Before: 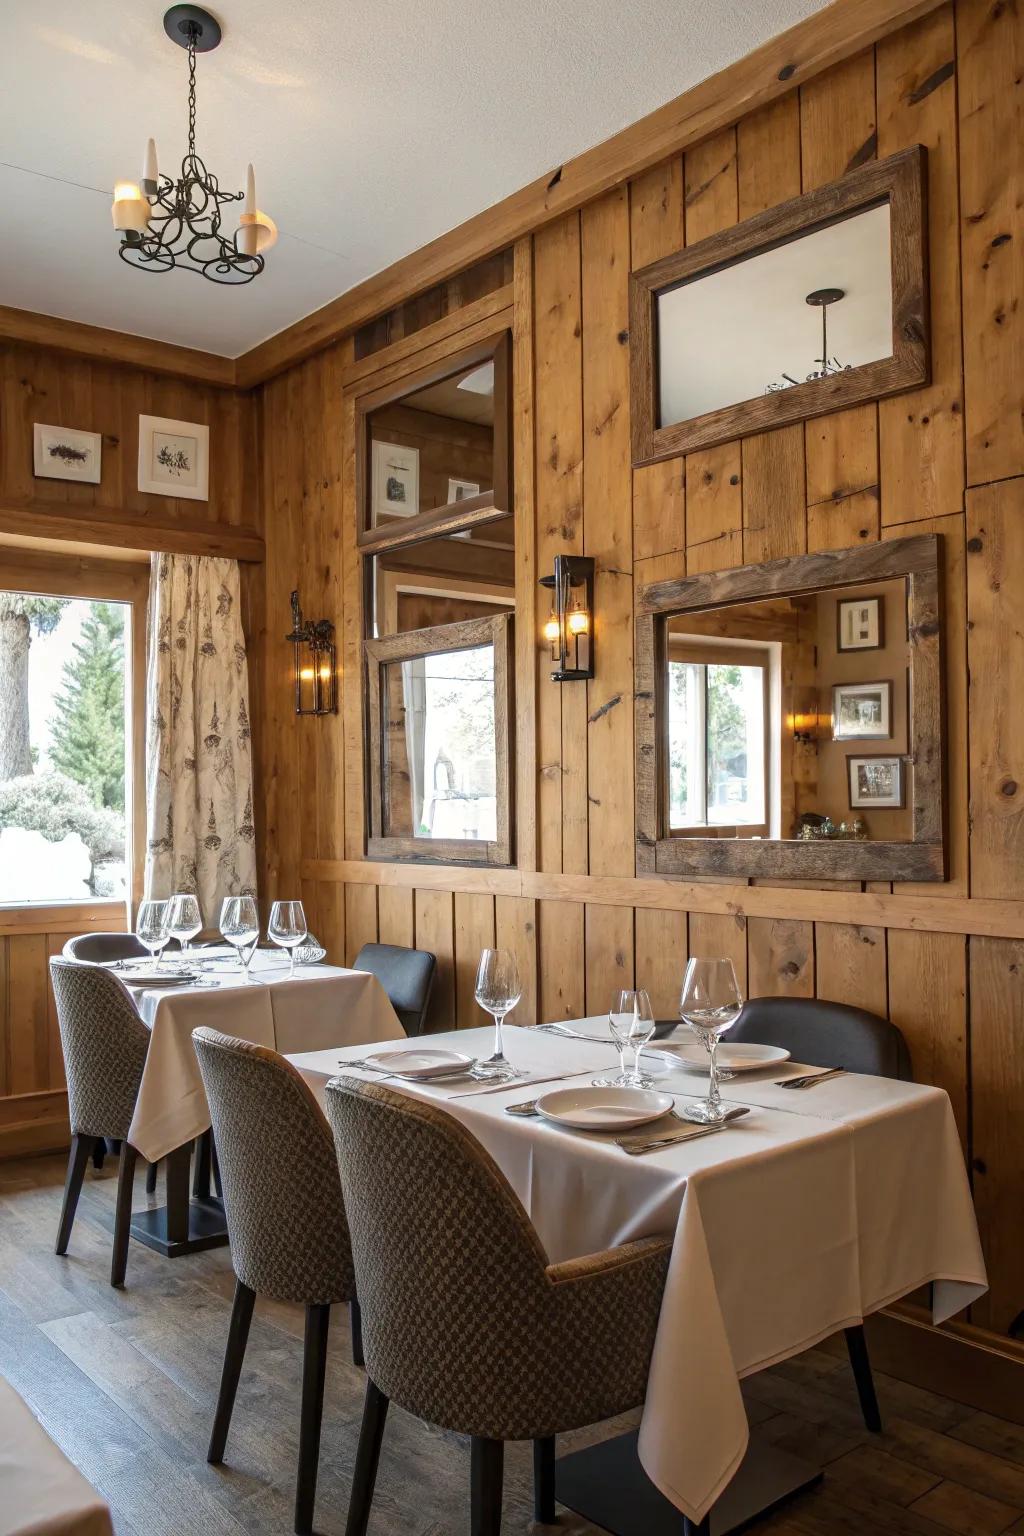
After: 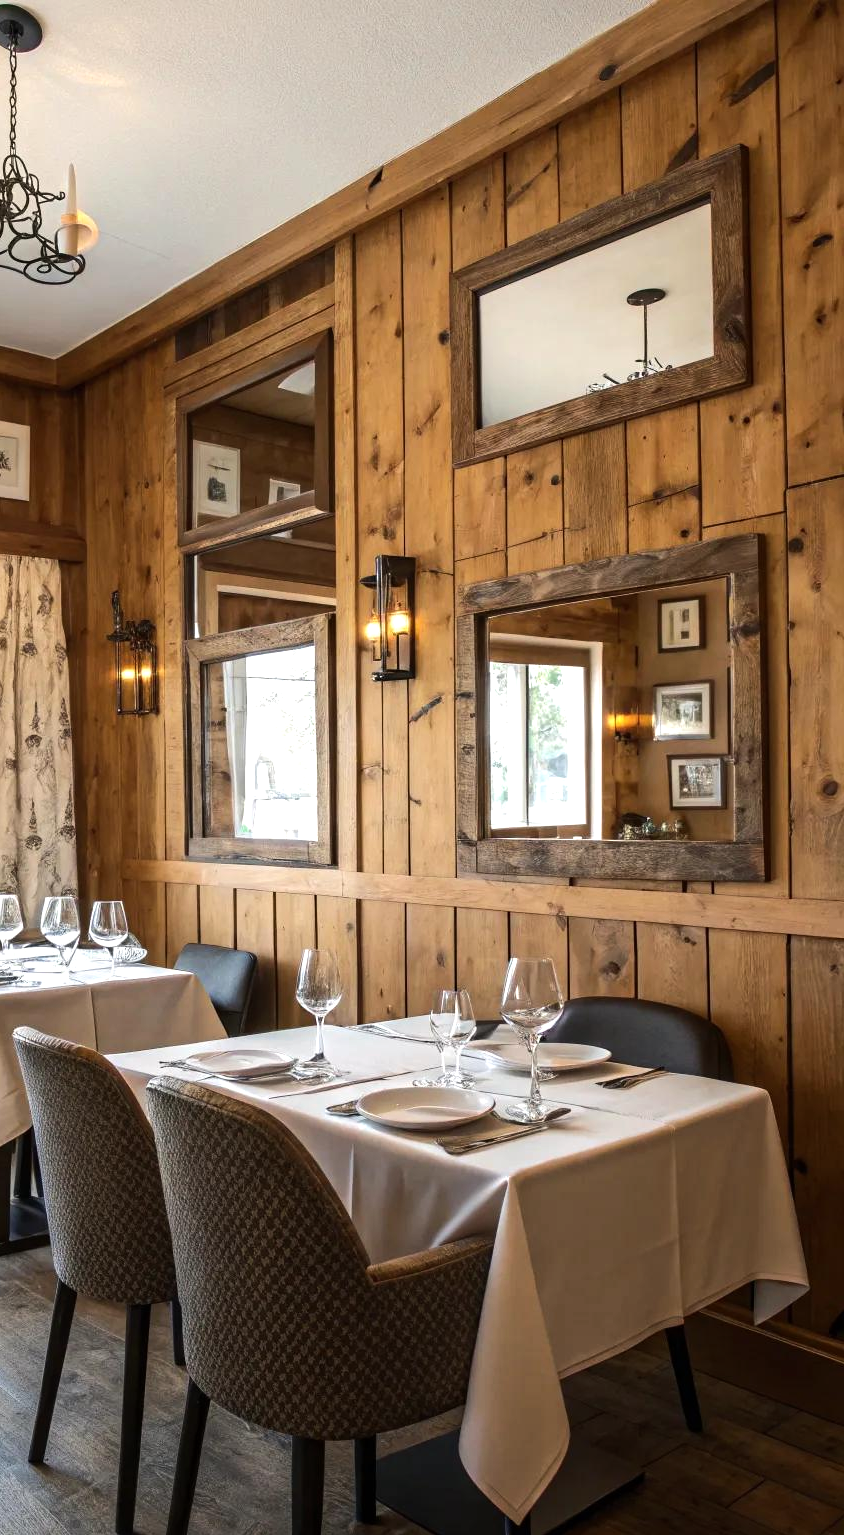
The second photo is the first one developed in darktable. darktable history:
crop: left 17.505%, bottom 0.021%
tone equalizer: -8 EV -0.408 EV, -7 EV -0.407 EV, -6 EV -0.323 EV, -5 EV -0.23 EV, -3 EV 0.254 EV, -2 EV 0.329 EV, -1 EV 0.364 EV, +0 EV 0.396 EV, edges refinement/feathering 500, mask exposure compensation -1.57 EV, preserve details no
